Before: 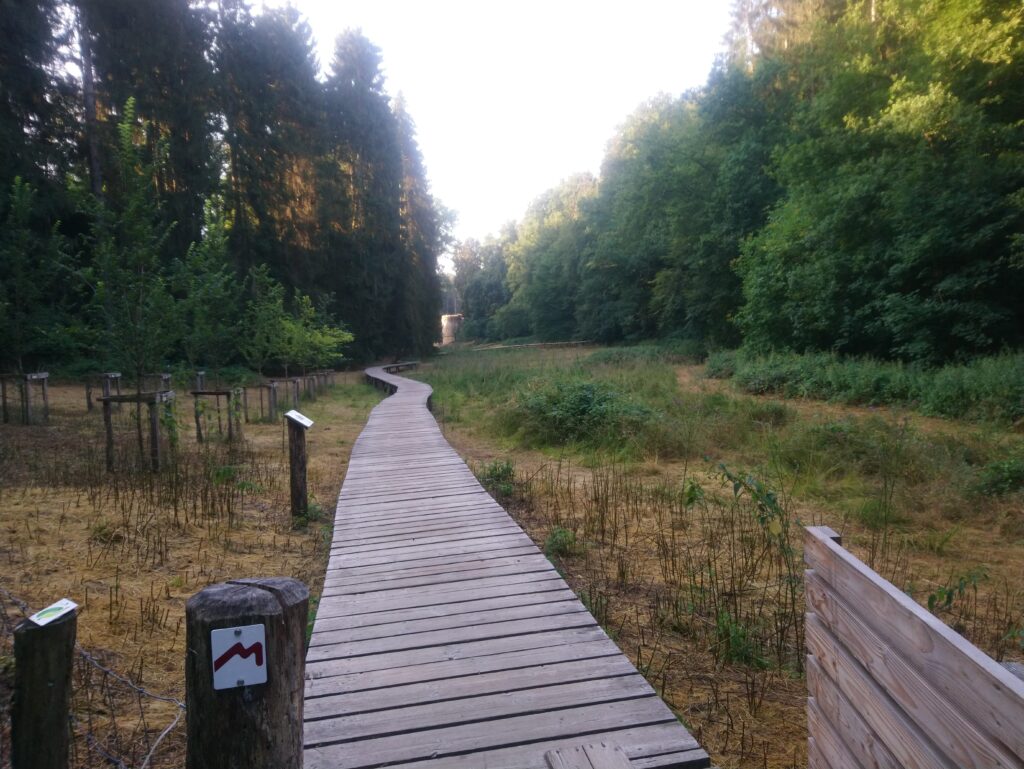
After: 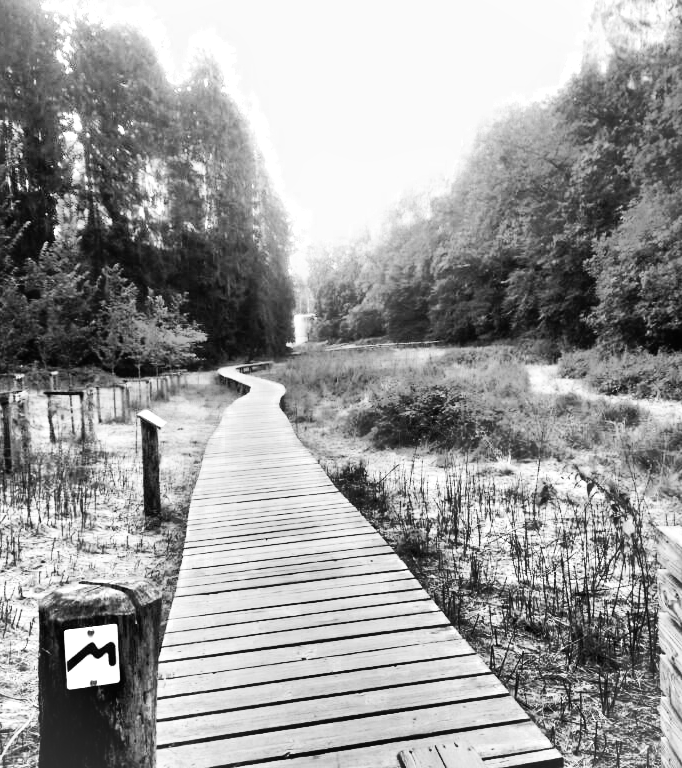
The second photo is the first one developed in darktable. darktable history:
rgb curve: curves: ch0 [(0, 0) (0.21, 0.15) (0.24, 0.21) (0.5, 0.75) (0.75, 0.96) (0.89, 0.99) (1, 1)]; ch1 [(0, 0.02) (0.21, 0.13) (0.25, 0.2) (0.5, 0.67) (0.75, 0.9) (0.89, 0.97) (1, 1)]; ch2 [(0, 0.02) (0.21, 0.13) (0.25, 0.2) (0.5, 0.67) (0.75, 0.9) (0.89, 0.97) (1, 1)], compensate middle gray true
monochrome: a 32, b 64, size 2.3
color zones: curves: ch0 [(0, 0.533) (0.126, 0.533) (0.234, 0.533) (0.368, 0.357) (0.5, 0.5) (0.625, 0.5) (0.74, 0.637) (0.875, 0.5)]; ch1 [(0.004, 0.708) (0.129, 0.662) (0.25, 0.5) (0.375, 0.331) (0.496, 0.396) (0.625, 0.649) (0.739, 0.26) (0.875, 0.5) (1, 0.478)]; ch2 [(0, 0.409) (0.132, 0.403) (0.236, 0.558) (0.379, 0.448) (0.5, 0.5) (0.625, 0.5) (0.691, 0.39) (0.875, 0.5)]
crop and rotate: left 14.436%, right 18.898%
vignetting: fall-off start 100%, brightness 0.05, saturation 0
color balance: lift [1, 1.001, 0.999, 1.001], gamma [1, 1.004, 1.007, 0.993], gain [1, 0.991, 0.987, 1.013], contrast 10%, output saturation 120%
tone equalizer: -7 EV 0.15 EV, -6 EV 0.6 EV, -5 EV 1.15 EV, -4 EV 1.33 EV, -3 EV 1.15 EV, -2 EV 0.6 EV, -1 EV 0.15 EV, mask exposure compensation -0.5 EV
shadows and highlights: shadows 20.91, highlights -82.73, soften with gaussian
